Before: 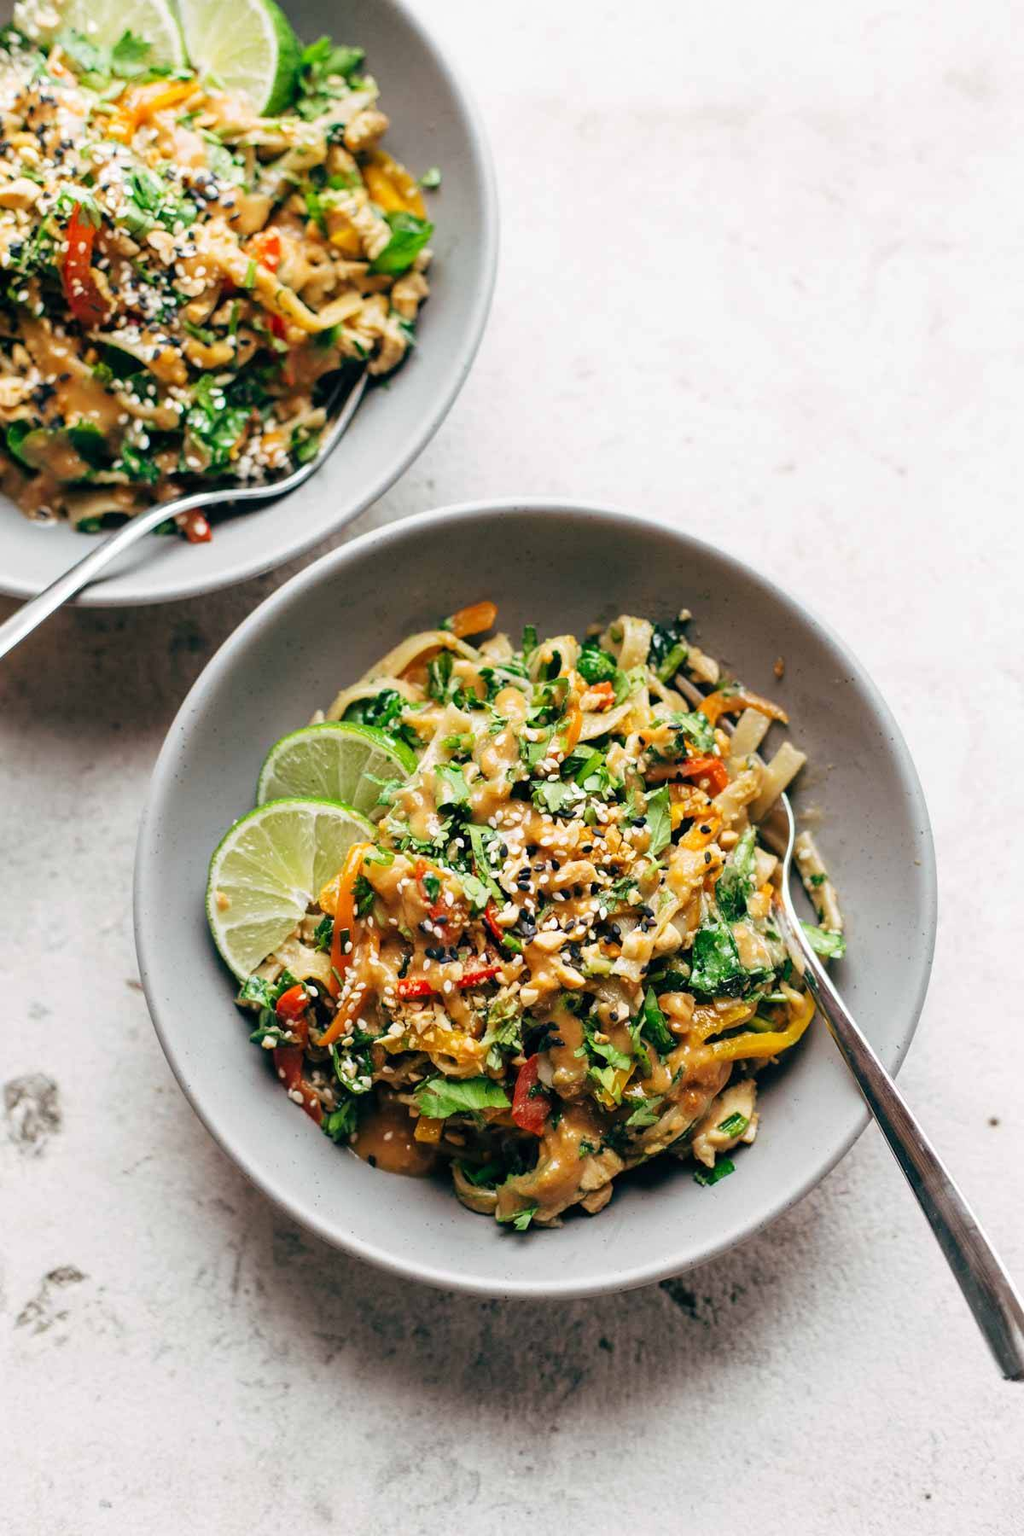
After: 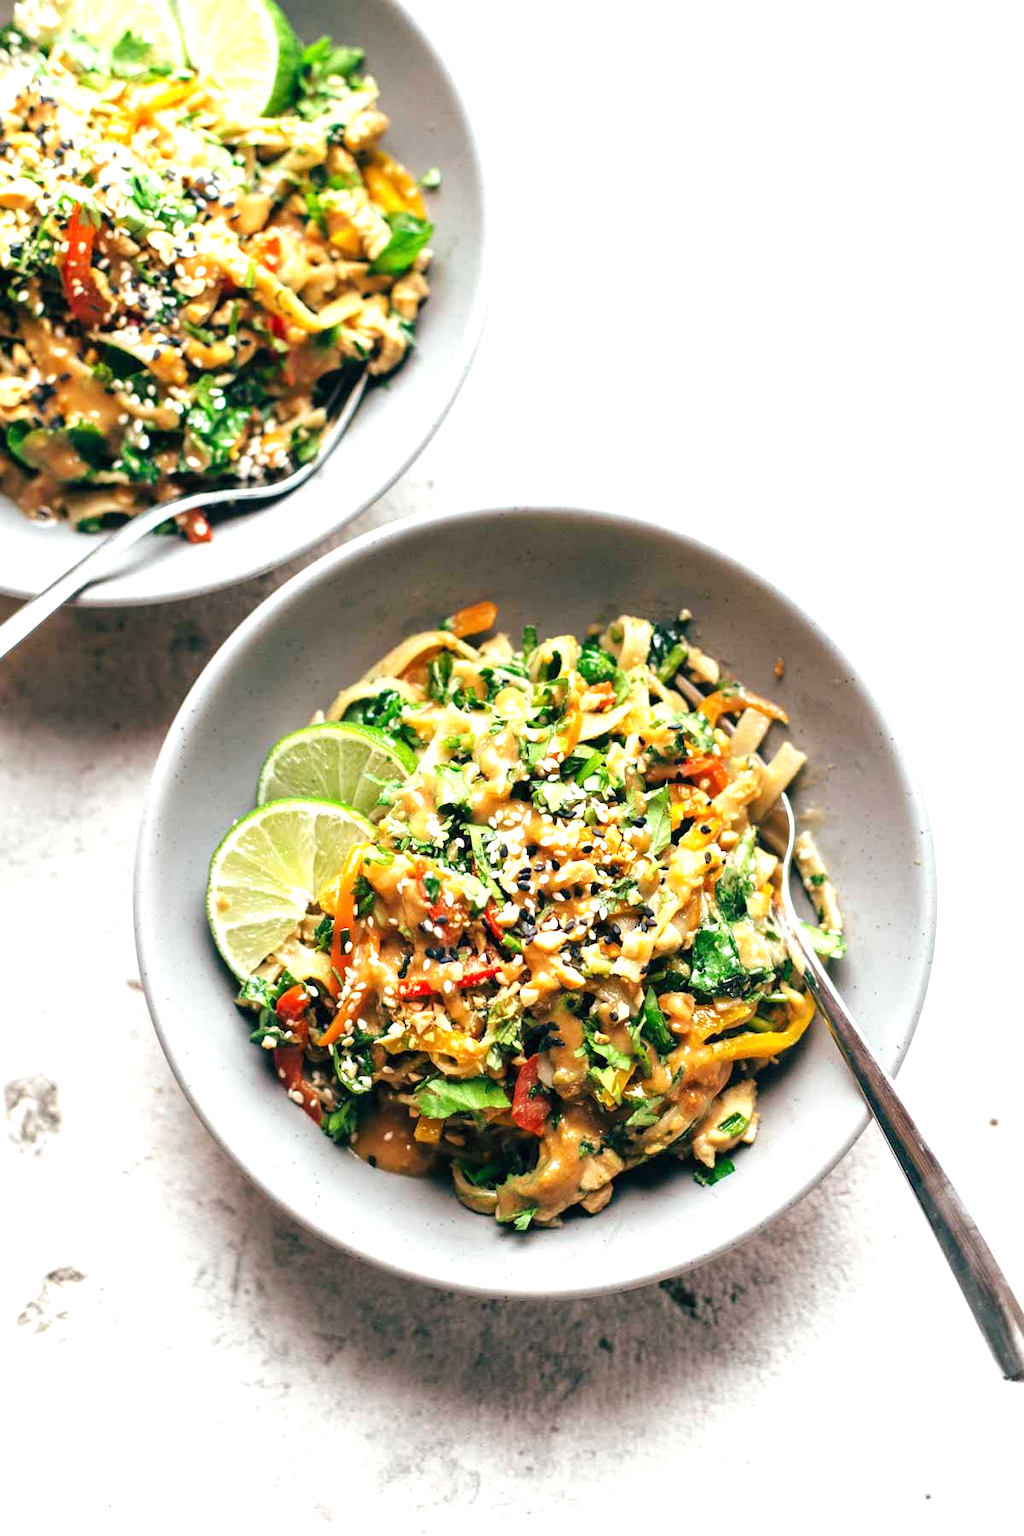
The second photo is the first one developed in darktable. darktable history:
exposure: exposure 0.751 EV, compensate highlight preservation false
tone equalizer: edges refinement/feathering 500, mask exposure compensation -1.26 EV, preserve details no
